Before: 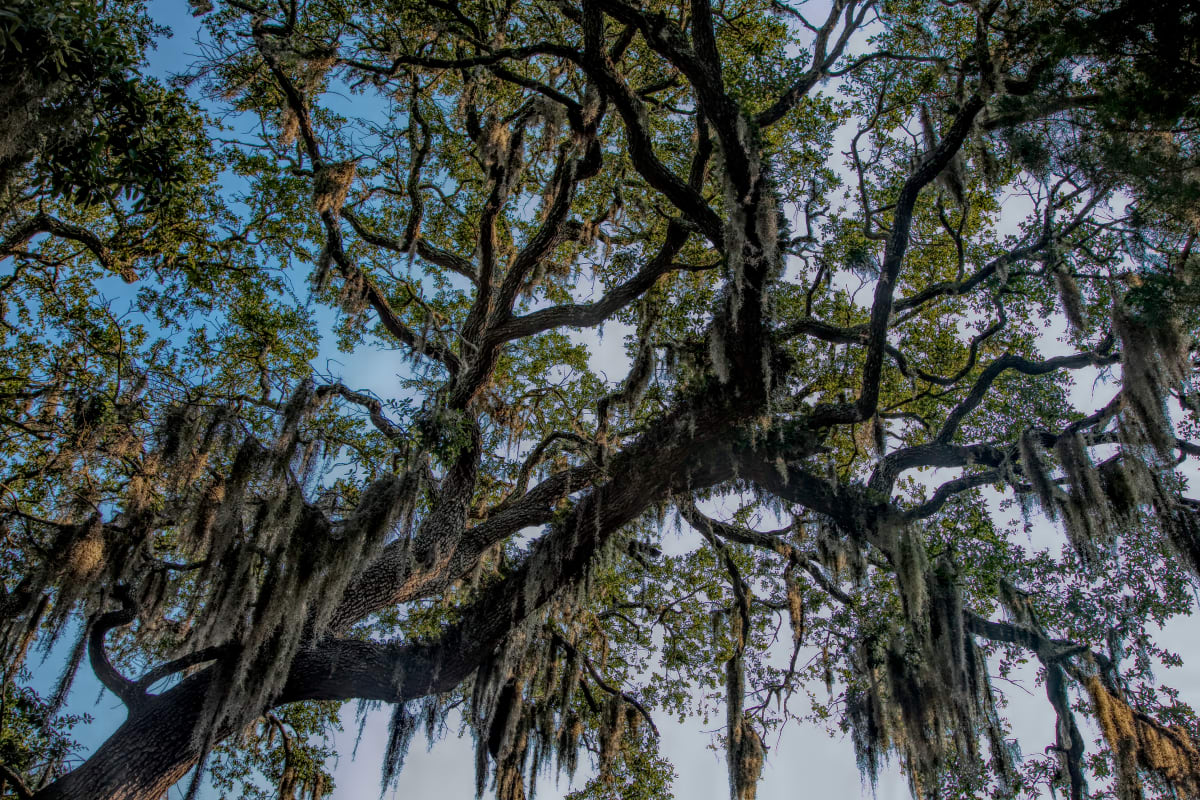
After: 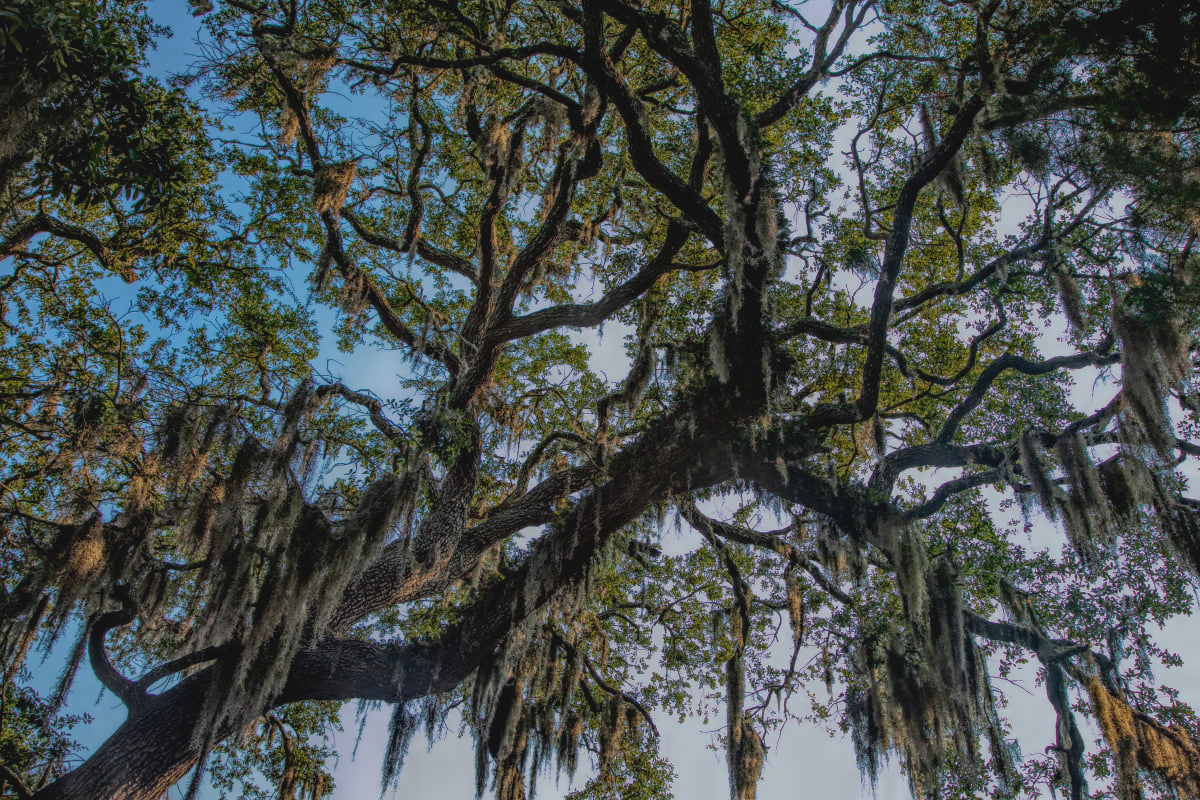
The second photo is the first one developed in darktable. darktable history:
contrast brightness saturation: contrast -0.11
